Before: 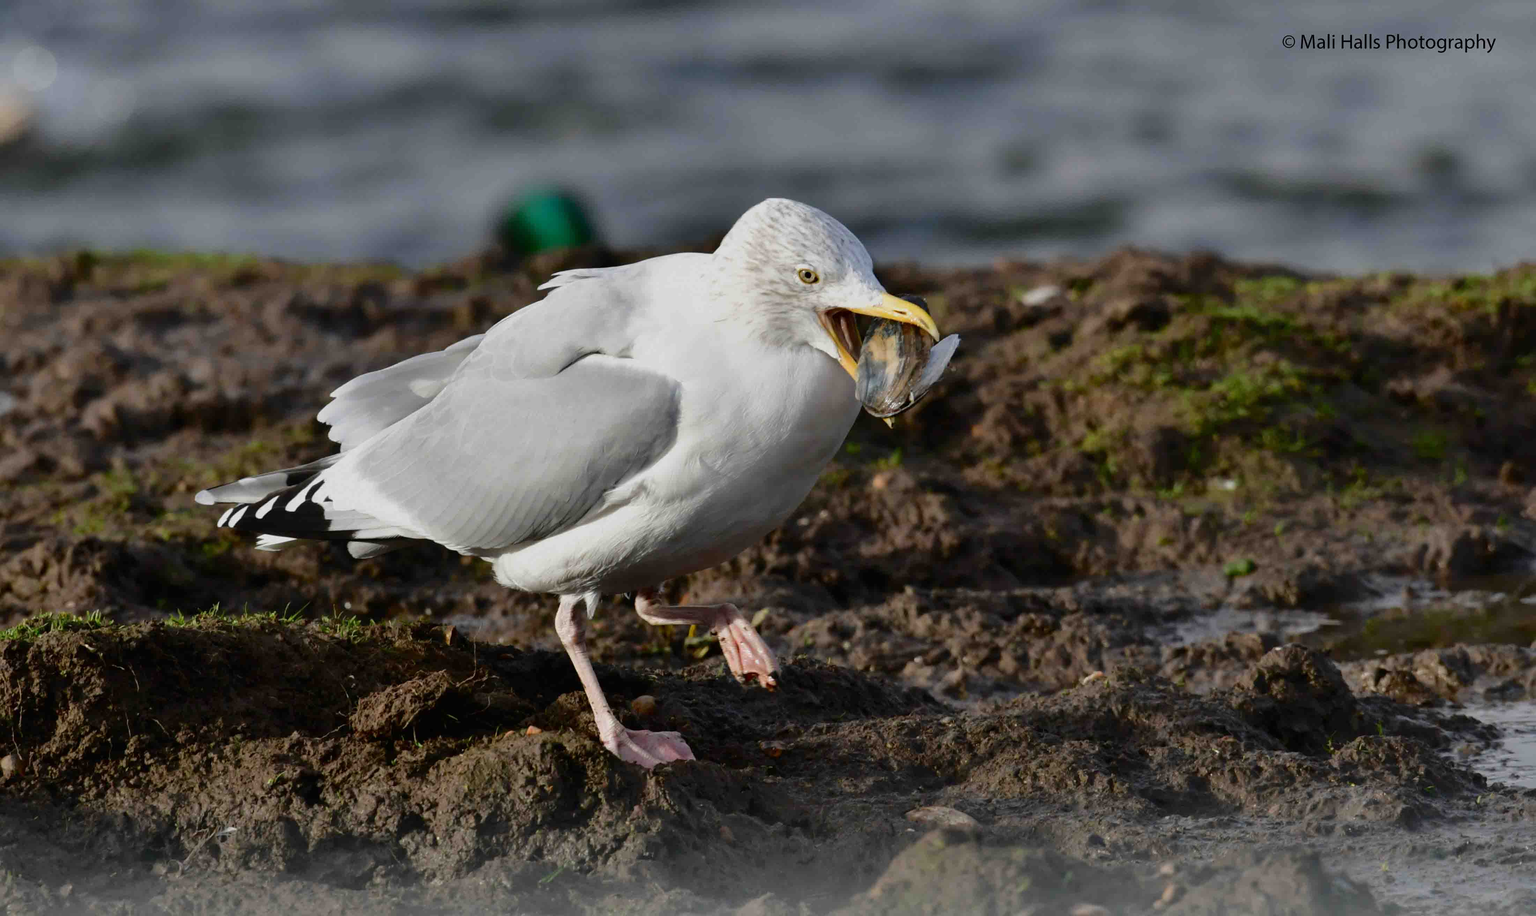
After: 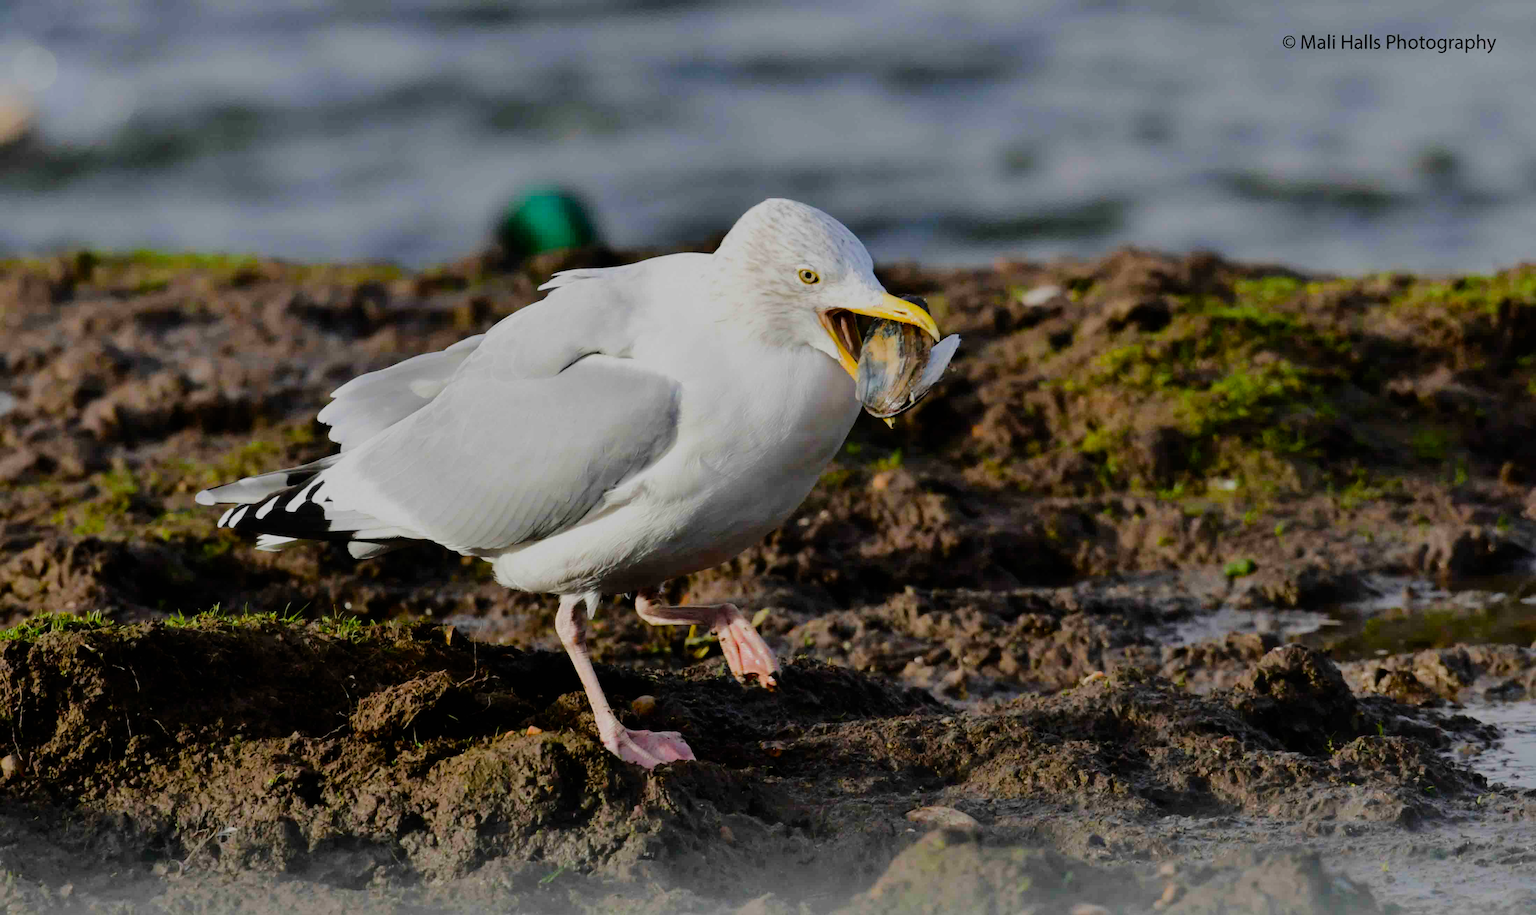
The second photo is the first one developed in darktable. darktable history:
color balance rgb: perceptual saturation grading › global saturation 25%, perceptual brilliance grading › mid-tones 10%, perceptual brilliance grading › shadows 15%, global vibrance 20%
filmic rgb: black relative exposure -7.65 EV, white relative exposure 4.56 EV, hardness 3.61
